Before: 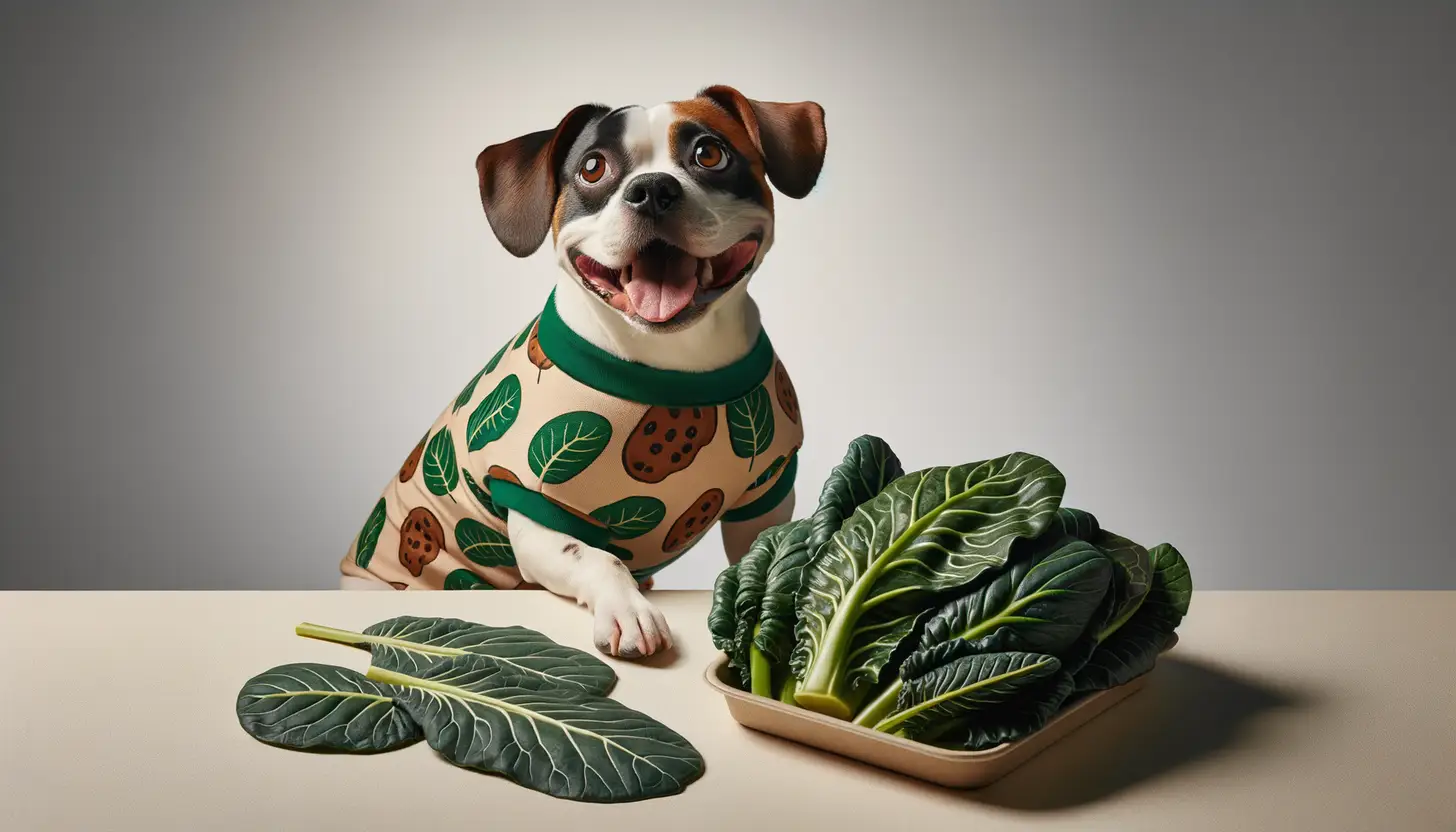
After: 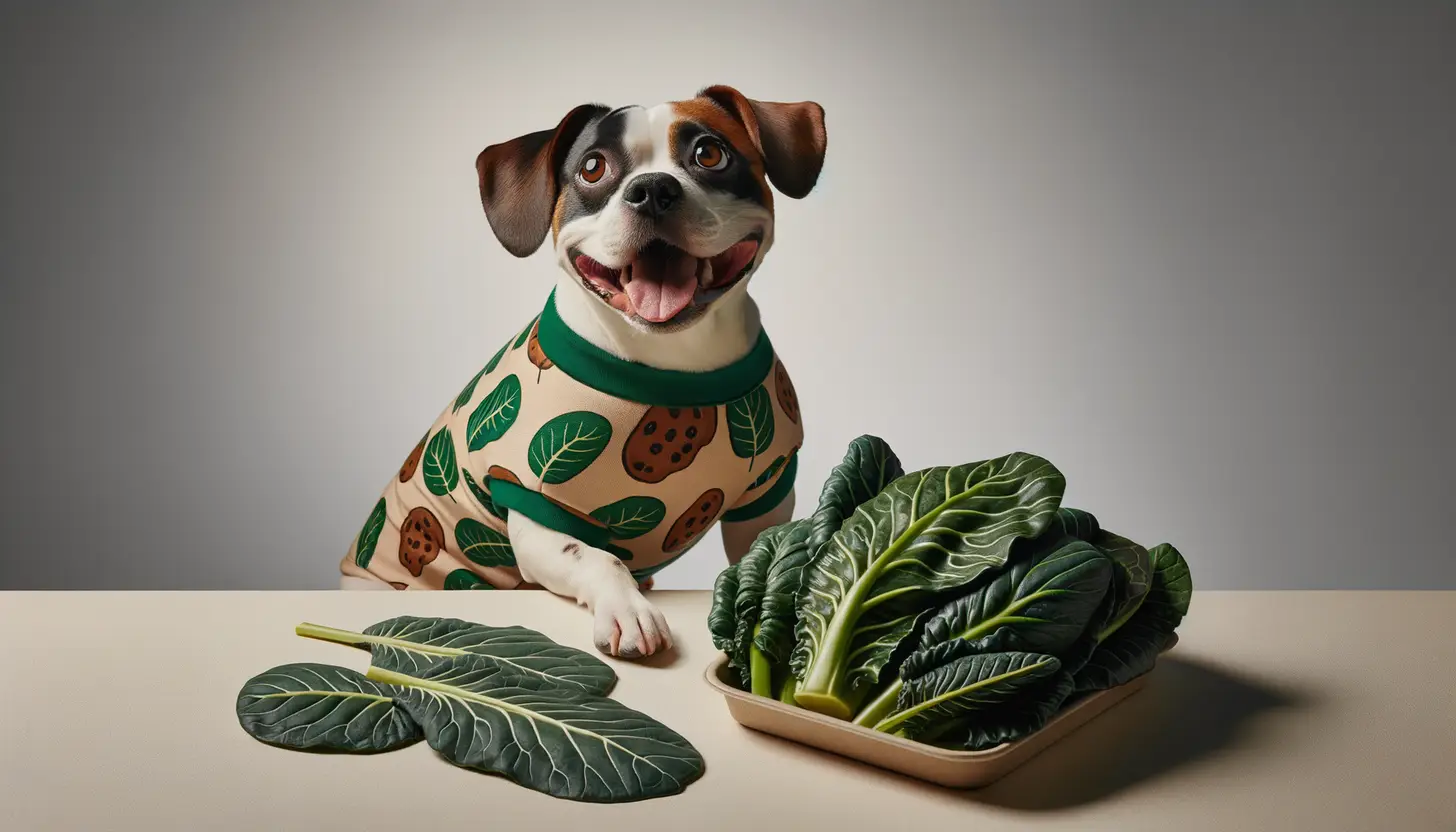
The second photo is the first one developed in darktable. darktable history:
exposure: exposure -0.183 EV, compensate exposure bias true, compensate highlight preservation false
